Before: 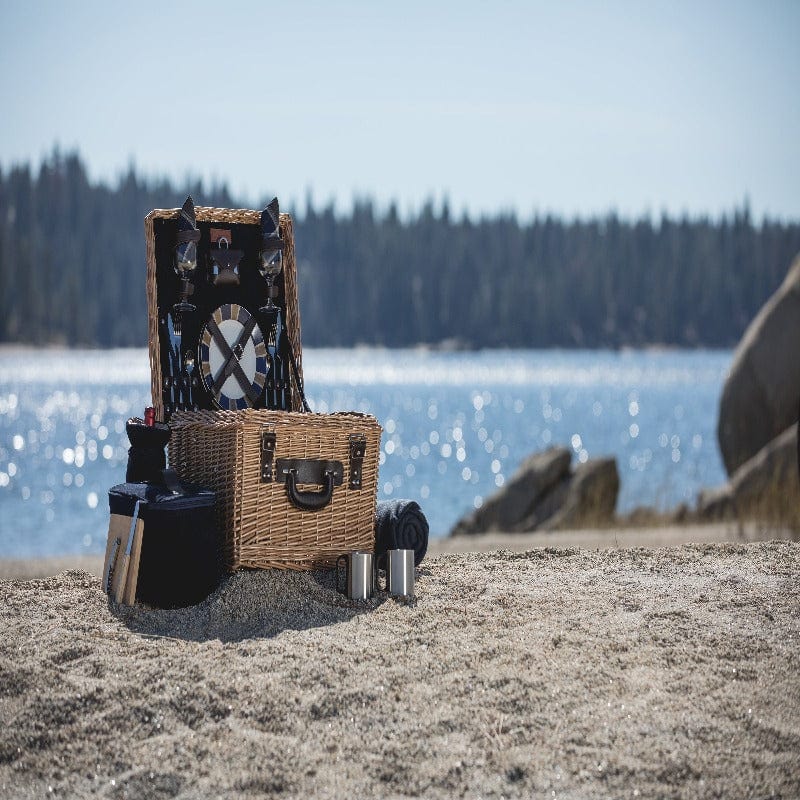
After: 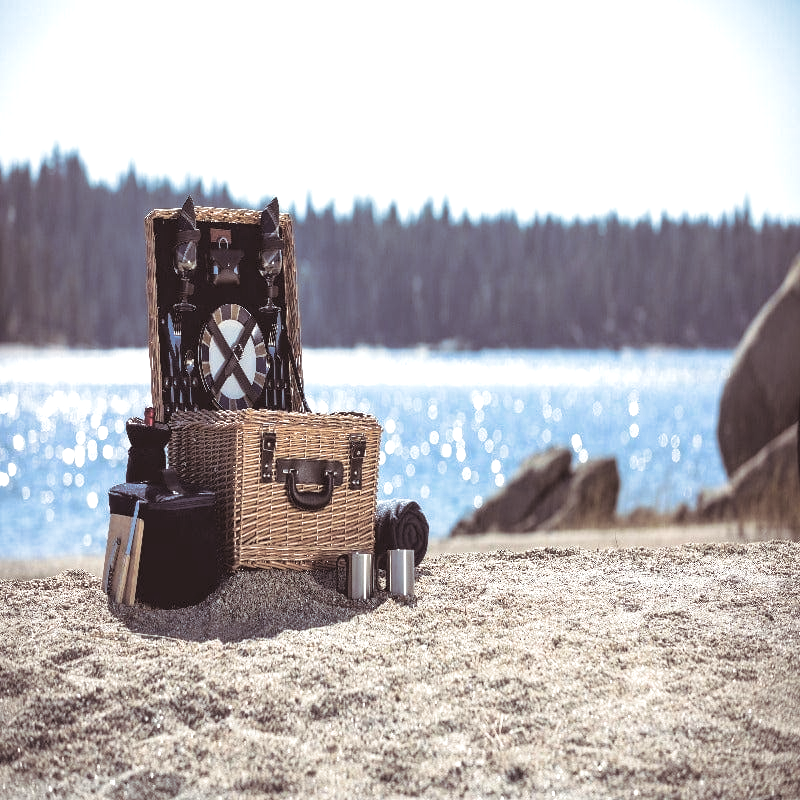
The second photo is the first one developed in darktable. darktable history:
exposure: exposure 0.785 EV, compensate highlight preservation false
split-toning: shadows › saturation 0.24, highlights › hue 54°, highlights › saturation 0.24
